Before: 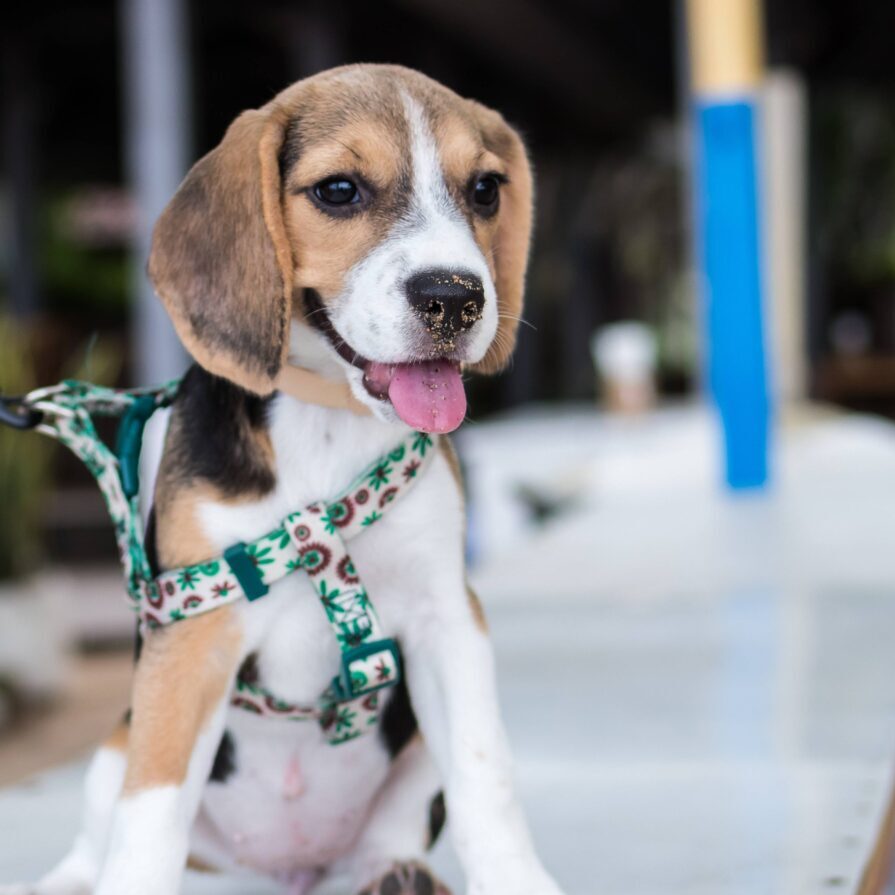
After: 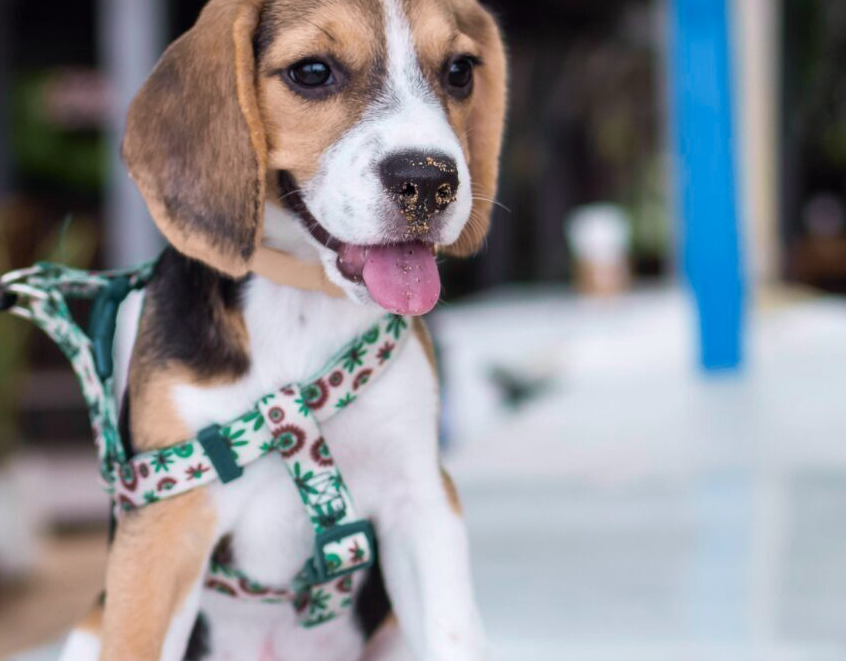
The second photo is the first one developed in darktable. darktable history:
crop and rotate: left 2.985%, top 13.399%, right 2.451%, bottom 12.656%
tone curve: curves: ch0 [(0, 0) (0.15, 0.17) (0.452, 0.437) (0.611, 0.588) (0.751, 0.749) (1, 1)]; ch1 [(0, 0) (0.325, 0.327) (0.413, 0.442) (0.475, 0.467) (0.512, 0.522) (0.541, 0.55) (0.617, 0.612) (0.695, 0.697) (1, 1)]; ch2 [(0, 0) (0.386, 0.397) (0.452, 0.459) (0.505, 0.498) (0.536, 0.546) (0.574, 0.571) (0.633, 0.653) (1, 1)], color space Lab, independent channels, preserve colors none
